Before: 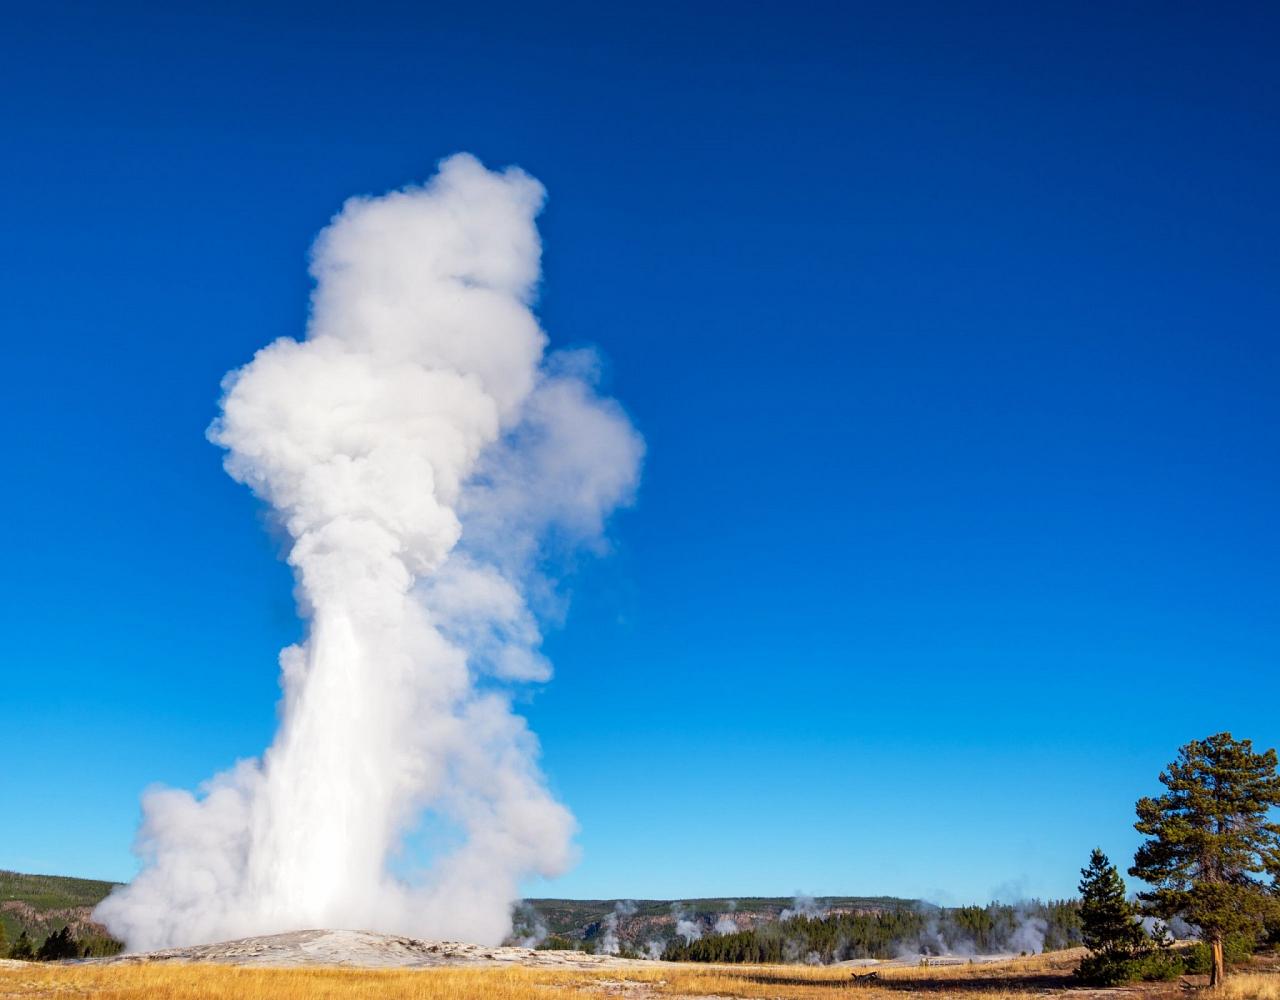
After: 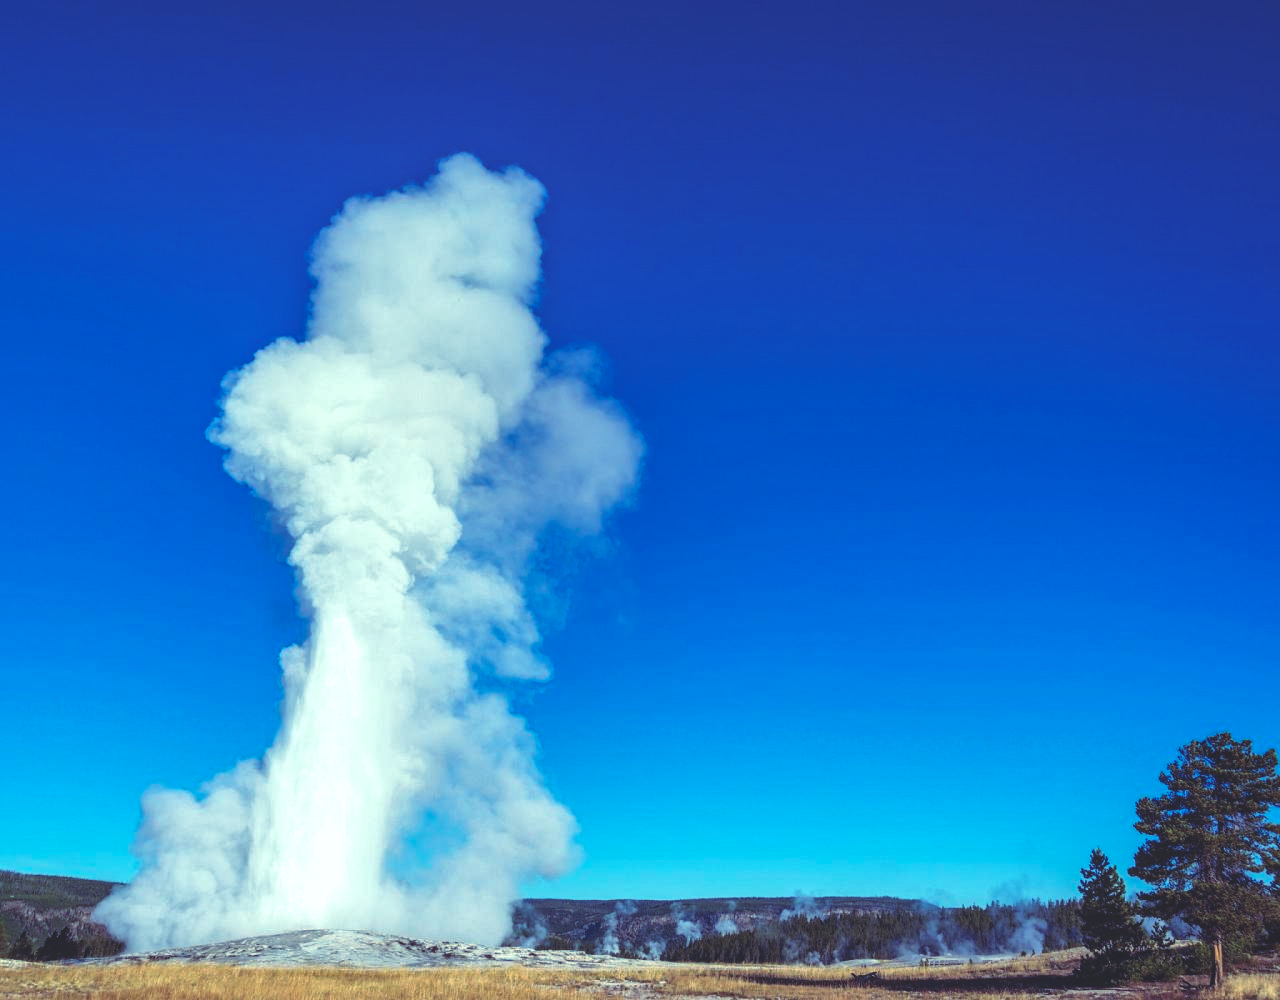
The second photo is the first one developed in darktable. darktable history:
local contrast: on, module defaults
rgb curve: curves: ch0 [(0, 0.186) (0.314, 0.284) (0.576, 0.466) (0.805, 0.691) (0.936, 0.886)]; ch1 [(0, 0.186) (0.314, 0.284) (0.581, 0.534) (0.771, 0.746) (0.936, 0.958)]; ch2 [(0, 0.216) (0.275, 0.39) (1, 1)], mode RGB, independent channels, compensate middle gray true, preserve colors none
